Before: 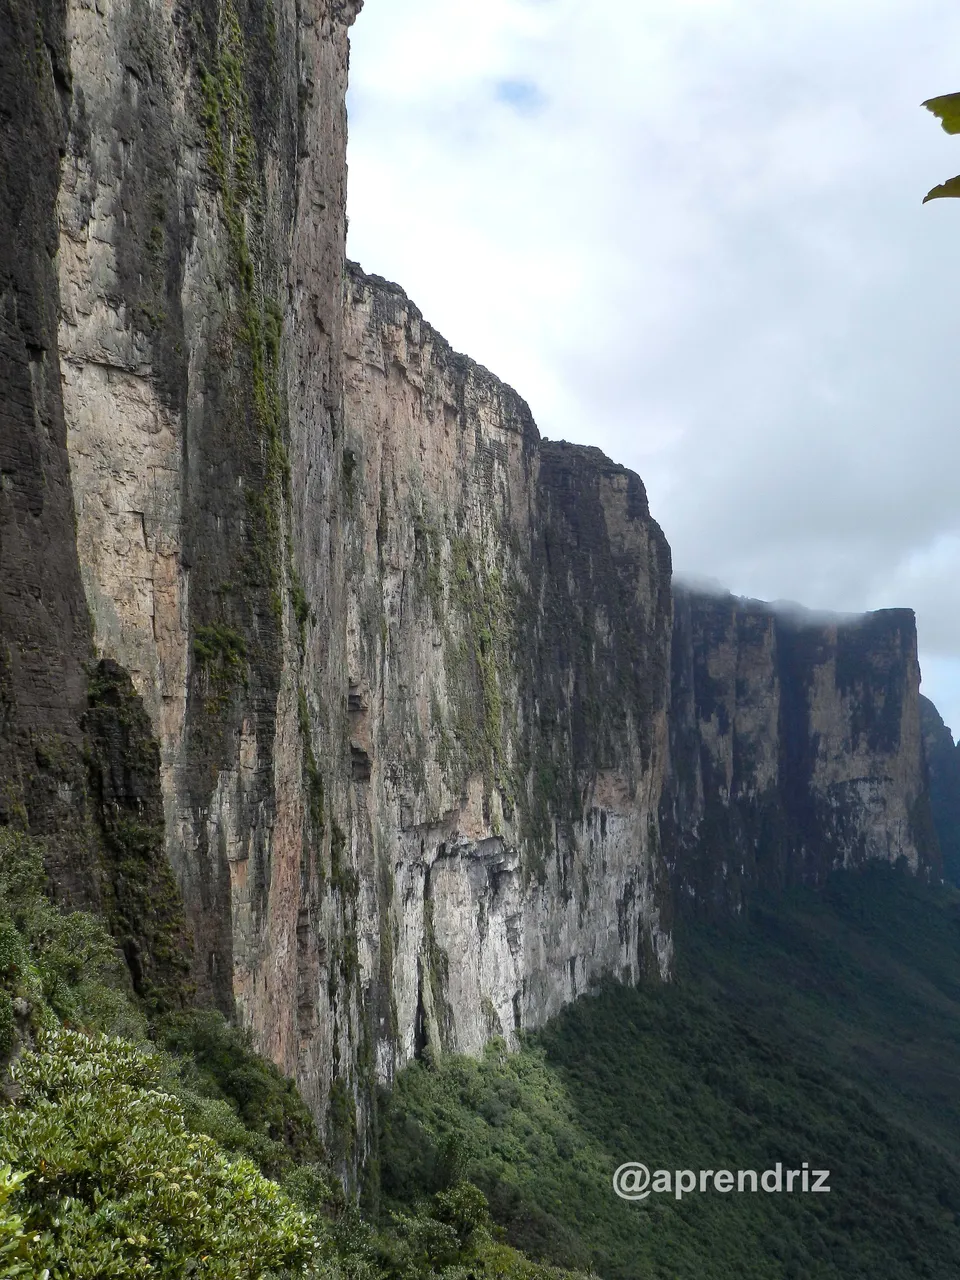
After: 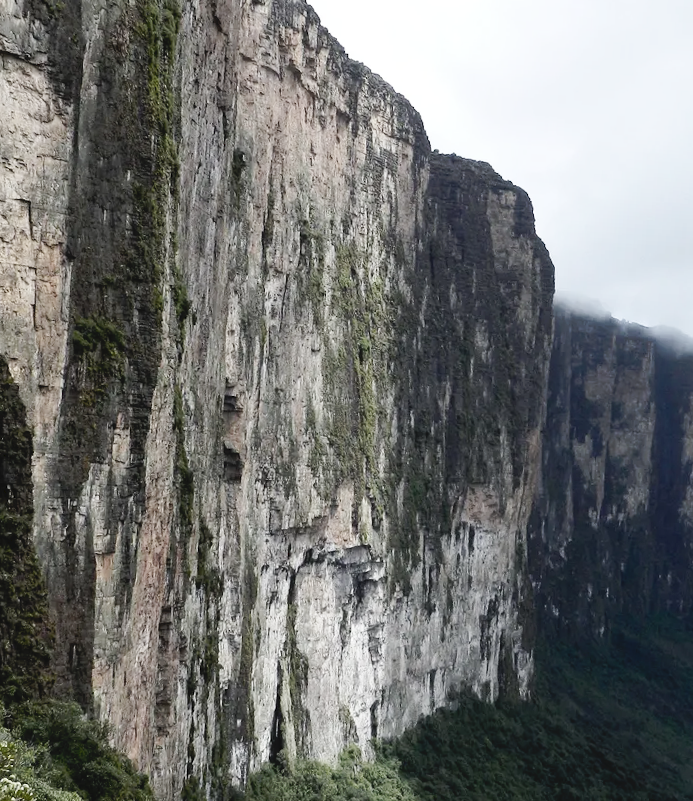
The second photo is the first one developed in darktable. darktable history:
tone curve: curves: ch0 [(0, 0) (0.003, 0.047) (0.011, 0.051) (0.025, 0.051) (0.044, 0.057) (0.069, 0.068) (0.1, 0.076) (0.136, 0.108) (0.177, 0.166) (0.224, 0.229) (0.277, 0.299) (0.335, 0.364) (0.399, 0.46) (0.468, 0.553) (0.543, 0.639) (0.623, 0.724) (0.709, 0.808) (0.801, 0.886) (0.898, 0.954) (1, 1)], preserve colors none
contrast brightness saturation: contrast 0.1, saturation -0.3
crop and rotate: angle -3.37°, left 9.79%, top 20.73%, right 12.42%, bottom 11.82%
